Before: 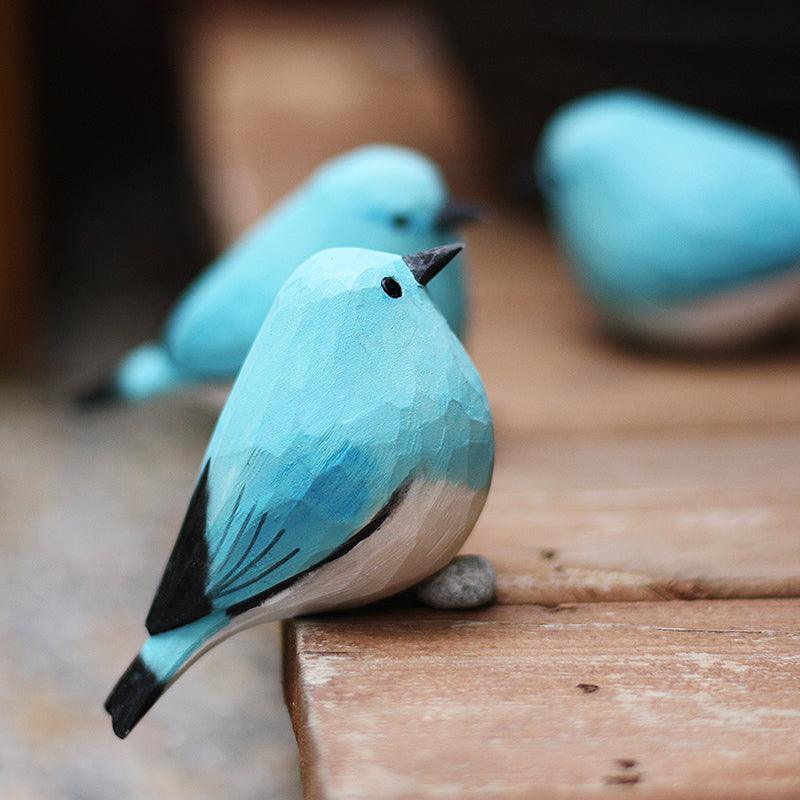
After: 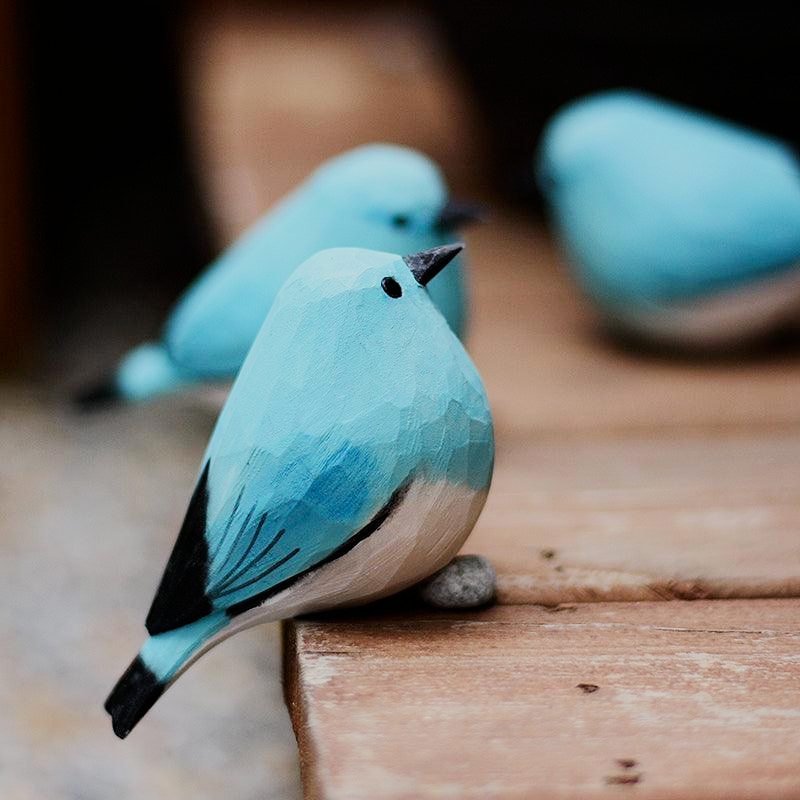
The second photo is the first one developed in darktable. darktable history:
filmic rgb: black relative exposure -7.65 EV, white relative exposure 4.56 EV, hardness 3.61
contrast brightness saturation: contrast 0.15, brightness -0.01, saturation 0.1
